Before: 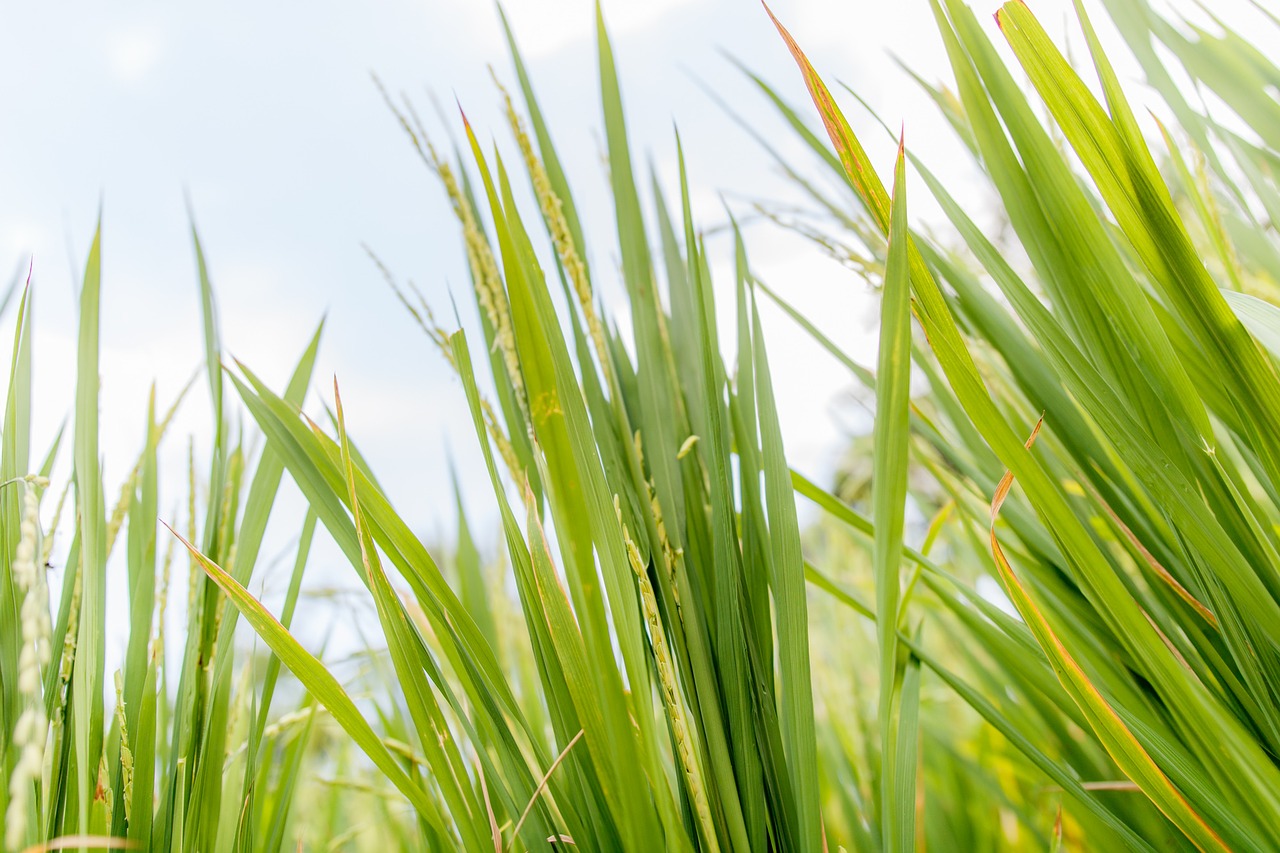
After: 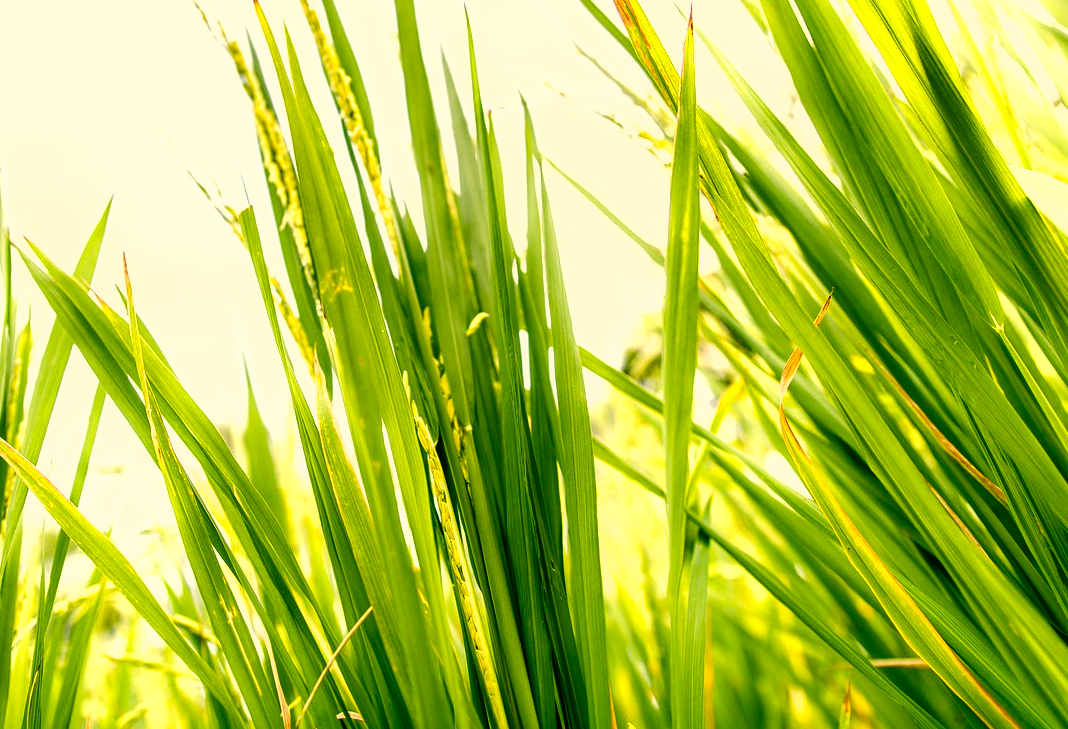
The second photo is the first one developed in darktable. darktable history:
shadows and highlights: shadows 20.8, highlights -36.55, soften with gaussian
exposure: black level correction 0.001, exposure 0.14 EV, compensate highlight preservation false
crop: left 16.496%, top 14.494%
color correction: highlights a* 4.74, highlights b* 24.19, shadows a* -15.95, shadows b* 3.93
color balance rgb: highlights gain › chroma 0.214%, highlights gain › hue 332.37°, perceptual saturation grading › global saturation 34.561%, perceptual saturation grading › highlights -29.926%, perceptual saturation grading › shadows 34.712%, perceptual brilliance grading › global brilliance 19.446%, perceptual brilliance grading › shadows -39.183%
local contrast: highlights 62%, shadows 108%, detail 106%, midtone range 0.535
contrast brightness saturation: contrast 0.034, brightness -0.032
